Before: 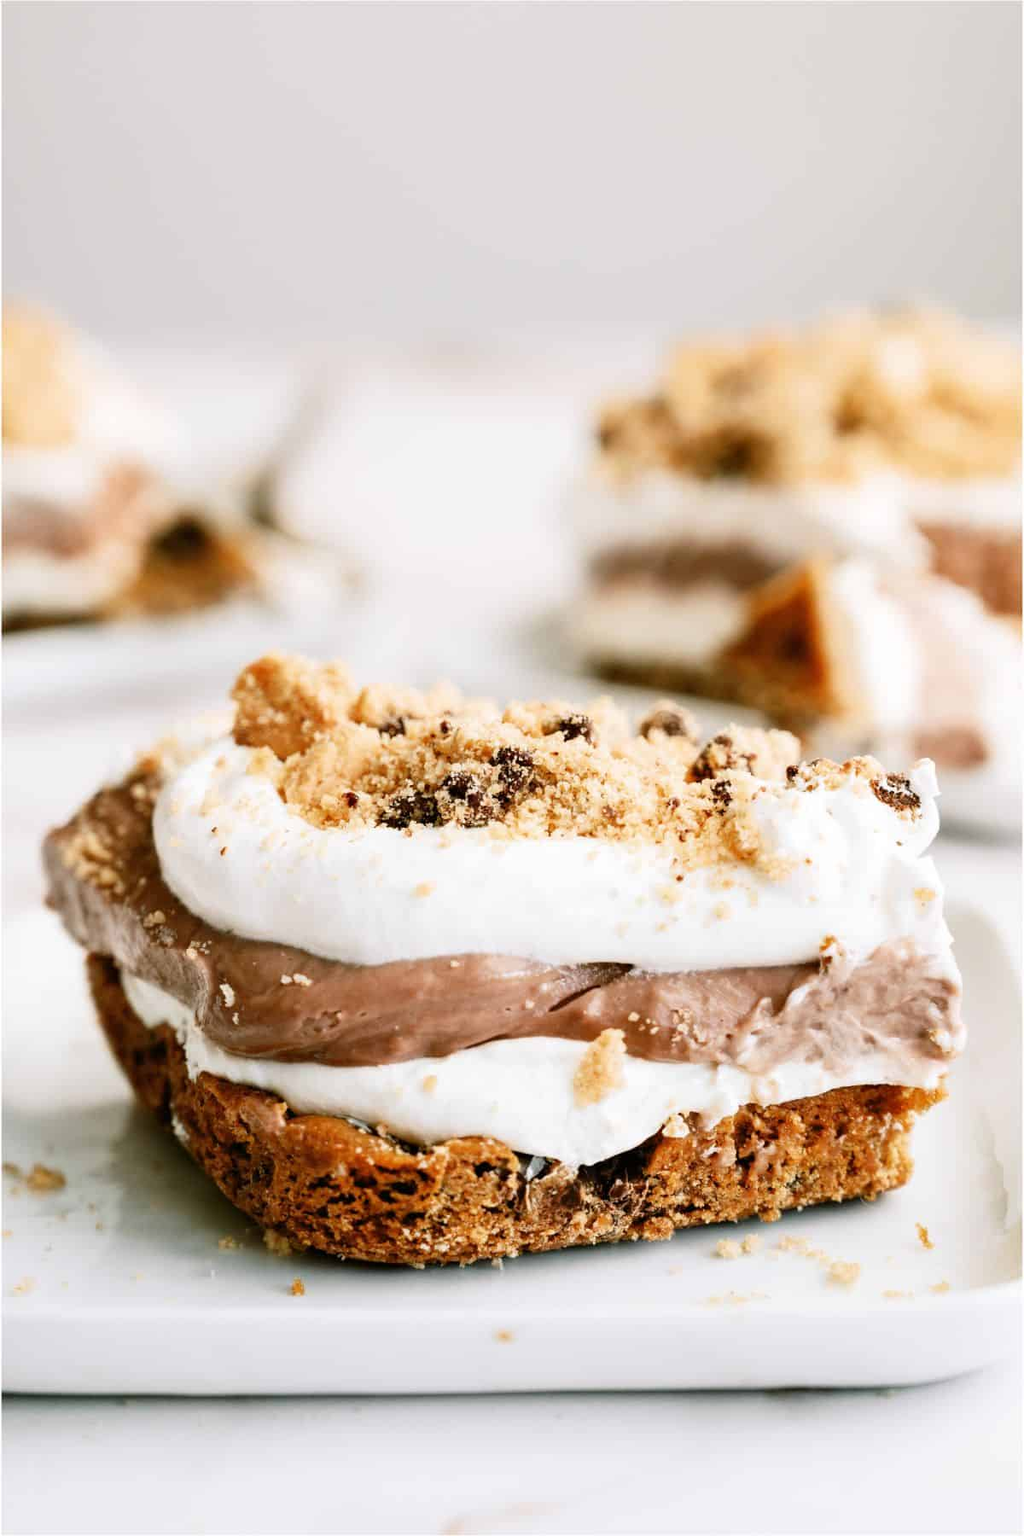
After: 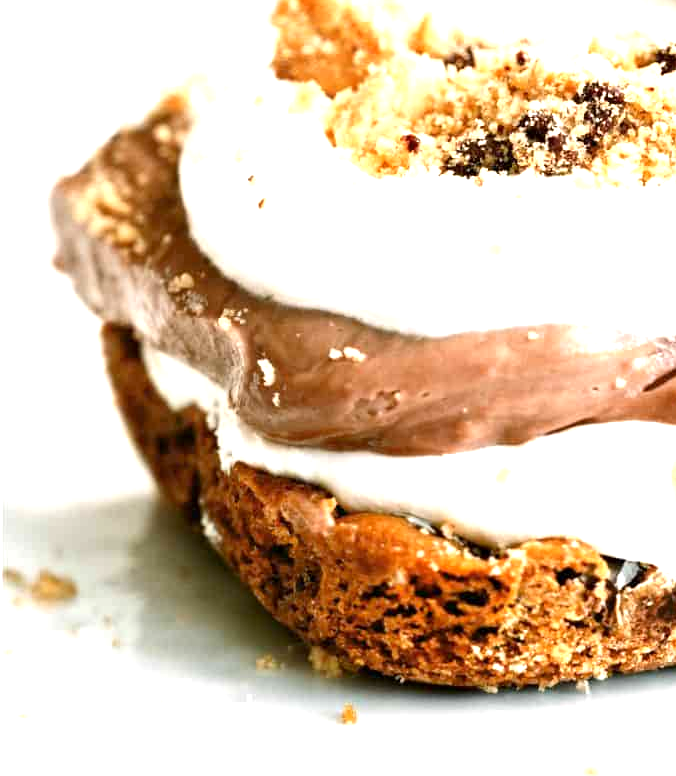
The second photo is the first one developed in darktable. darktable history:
exposure: black level correction 0.001, exposure 0.959 EV, compensate exposure bias true, compensate highlight preservation false
crop: top 44.116%, right 43.587%, bottom 12.751%
